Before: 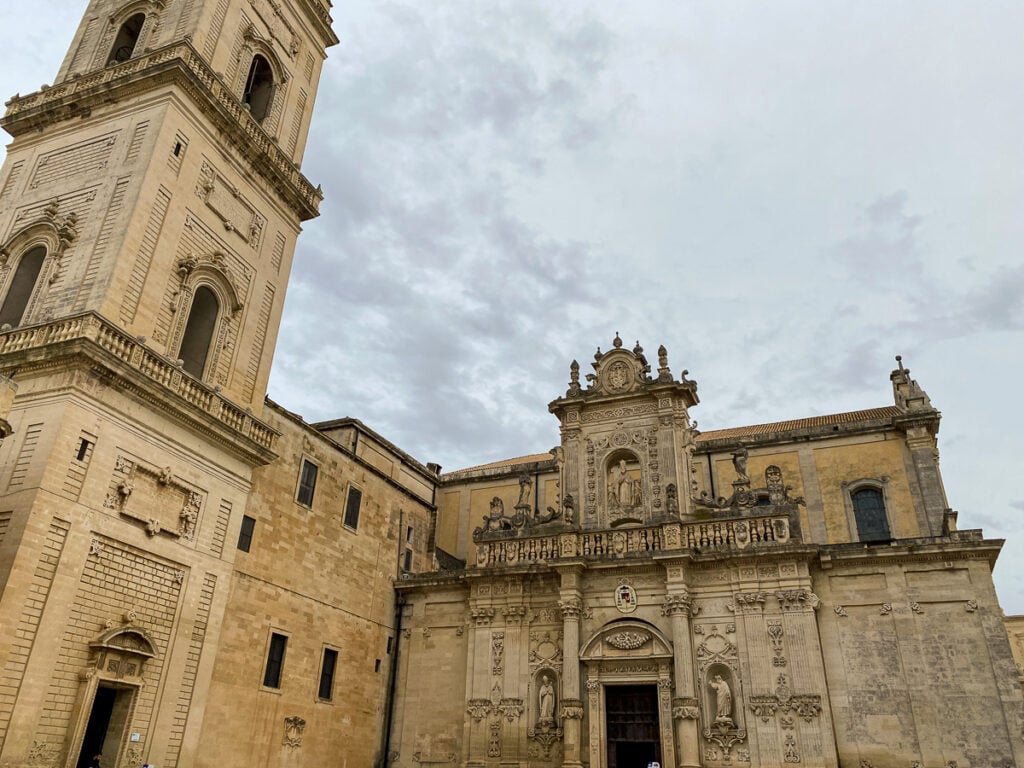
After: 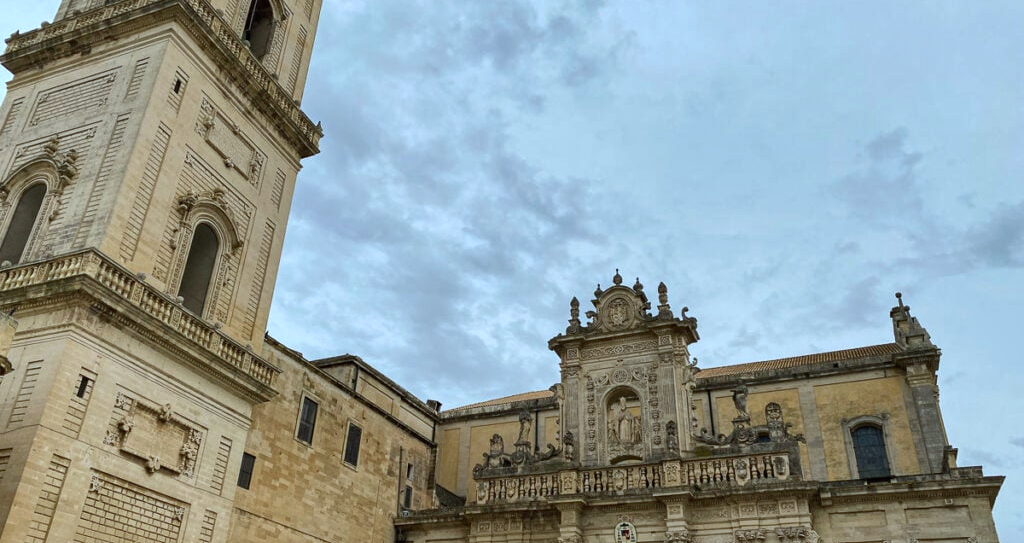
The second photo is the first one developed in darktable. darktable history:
shadows and highlights: radius 133.83, soften with gaussian
color calibration: illuminant F (fluorescent), F source F9 (Cool White Deluxe 4150 K) – high CRI, x 0.374, y 0.373, temperature 4158.34 K
crop and rotate: top 8.293%, bottom 20.996%
